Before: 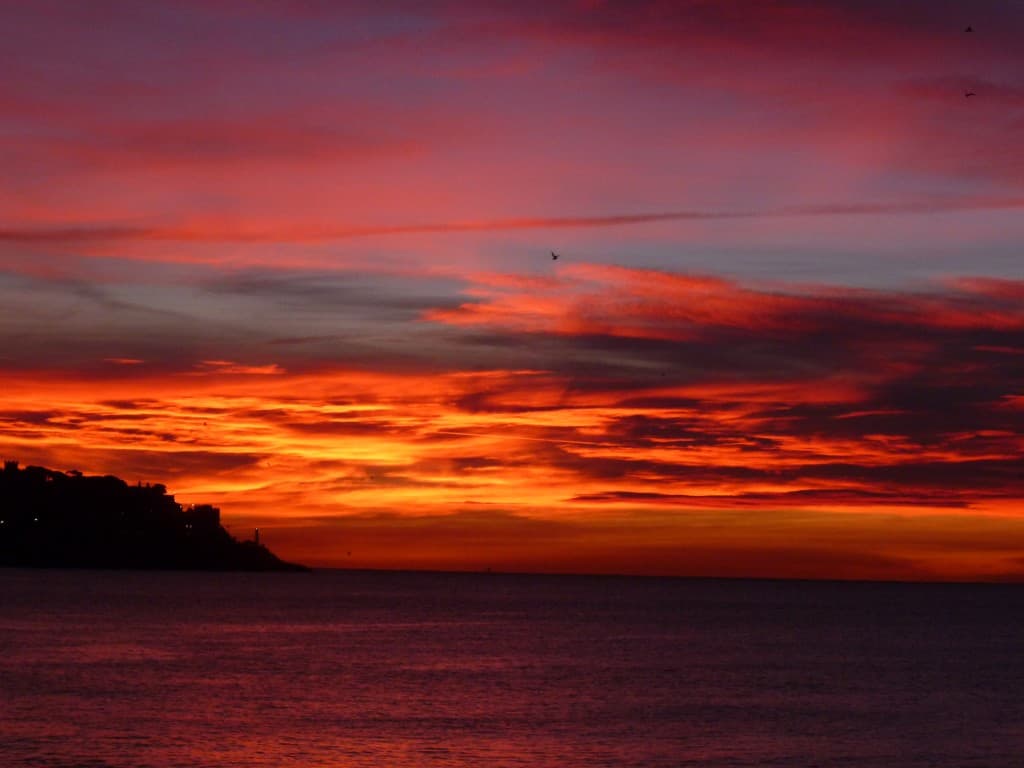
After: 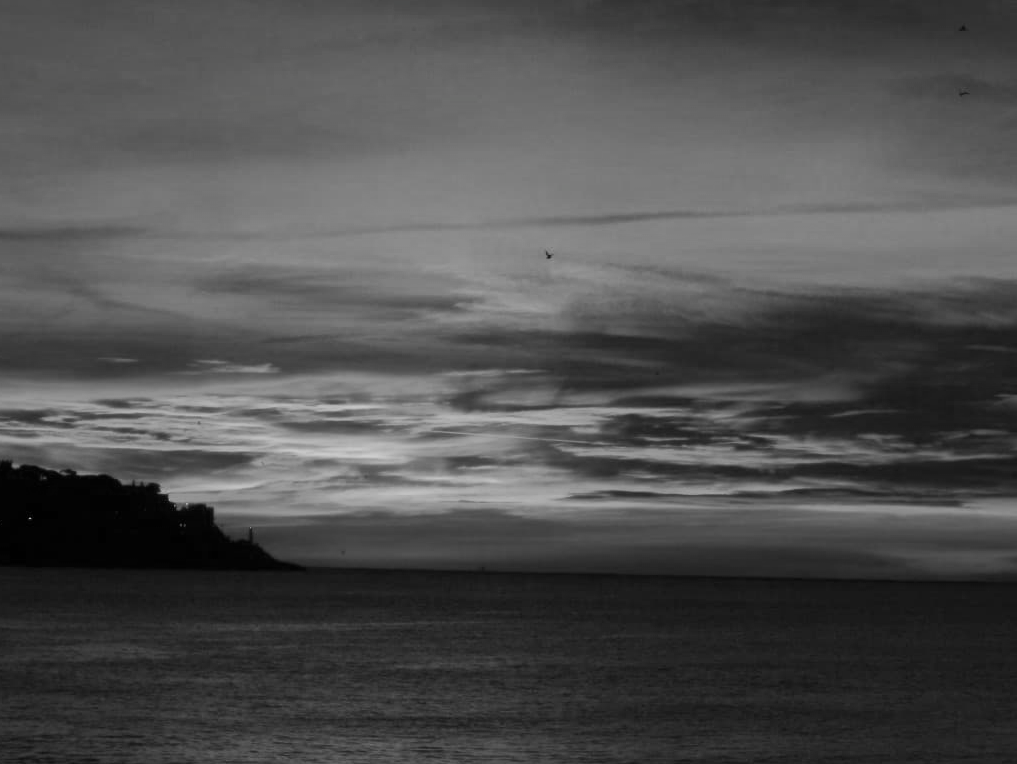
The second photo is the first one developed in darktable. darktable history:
color balance rgb: linear chroma grading › global chroma 25%, perceptual saturation grading › global saturation 45%, perceptual saturation grading › highlights -50%, perceptual saturation grading › shadows 30%, perceptual brilliance grading › global brilliance 18%, global vibrance 40%
crop and rotate: left 0.614%, top 0.179%, bottom 0.309%
color calibration: output gray [0.253, 0.26, 0.487, 0], gray › normalize channels true, illuminant same as pipeline (D50), adaptation XYZ, x 0.346, y 0.359, gamut compression 0
white balance: red 0.974, blue 1.044
